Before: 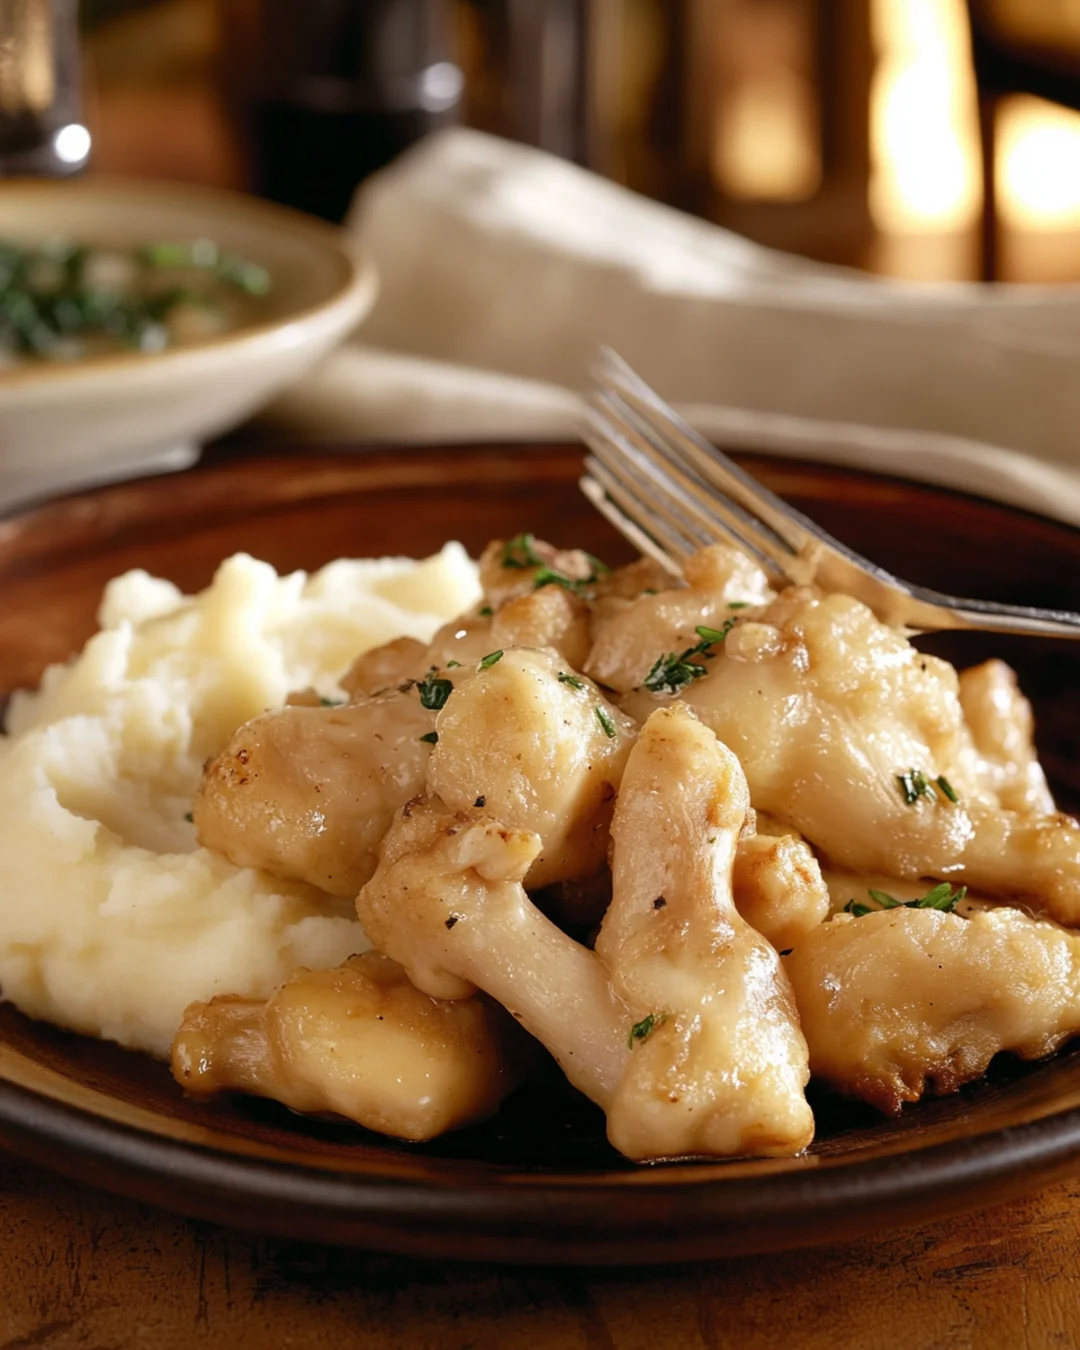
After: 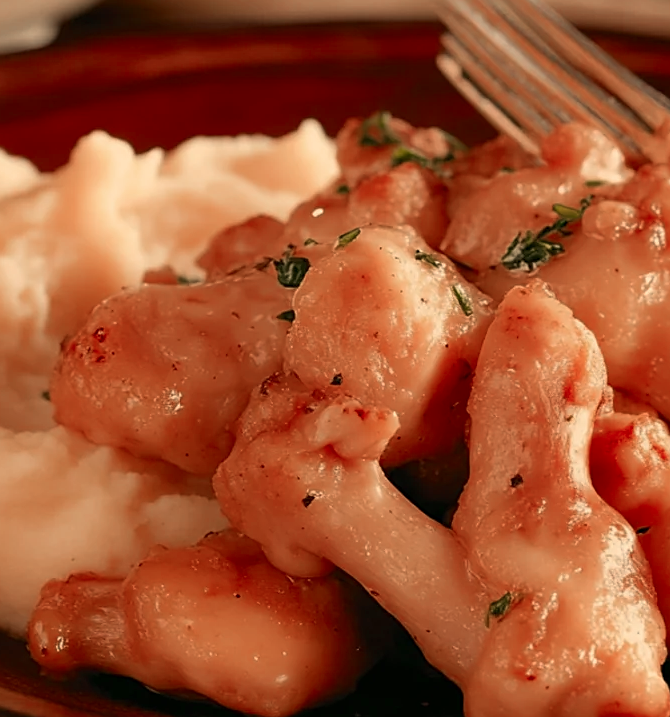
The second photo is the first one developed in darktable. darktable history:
white balance: red 1.08, blue 0.791
sharpen: on, module defaults
crop: left 13.312%, top 31.28%, right 24.627%, bottom 15.582%
exposure: exposure 0.131 EV, compensate highlight preservation false
color zones: curves: ch0 [(0, 0.299) (0.25, 0.383) (0.456, 0.352) (0.736, 0.571)]; ch1 [(0, 0.63) (0.151, 0.568) (0.254, 0.416) (0.47, 0.558) (0.732, 0.37) (0.909, 0.492)]; ch2 [(0.004, 0.604) (0.158, 0.443) (0.257, 0.403) (0.761, 0.468)]
